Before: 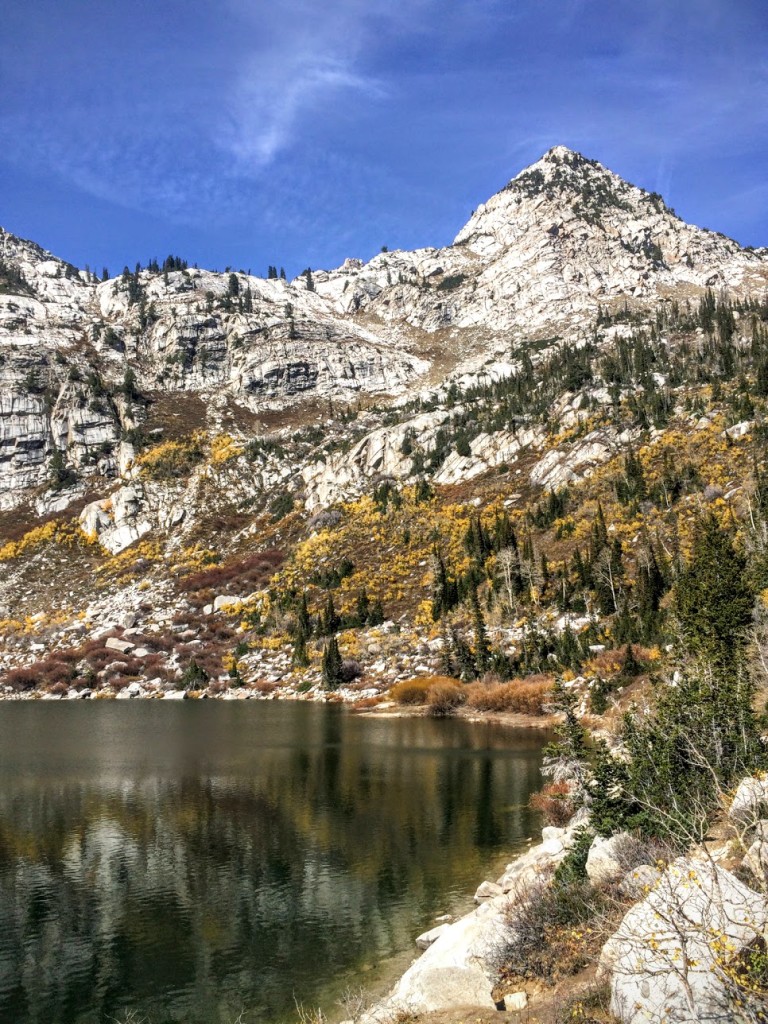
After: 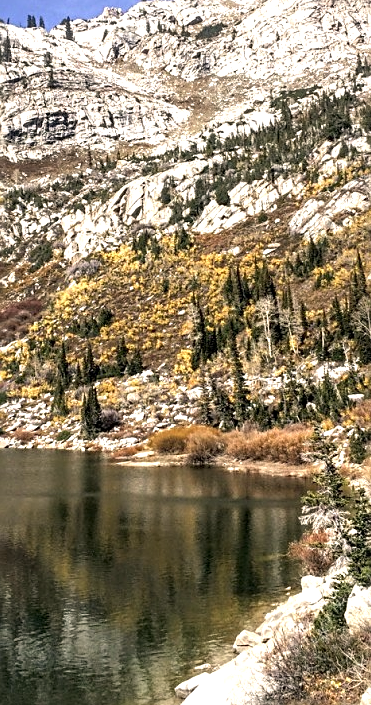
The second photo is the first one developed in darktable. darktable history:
exposure: black level correction 0.001, exposure 0.498 EV, compensate highlight preservation false
crop: left 31.394%, top 24.543%, right 20.263%, bottom 6.569%
contrast brightness saturation: saturation -0.171
sharpen: on, module defaults
color correction: highlights a* 3.76, highlights b* 5.09
